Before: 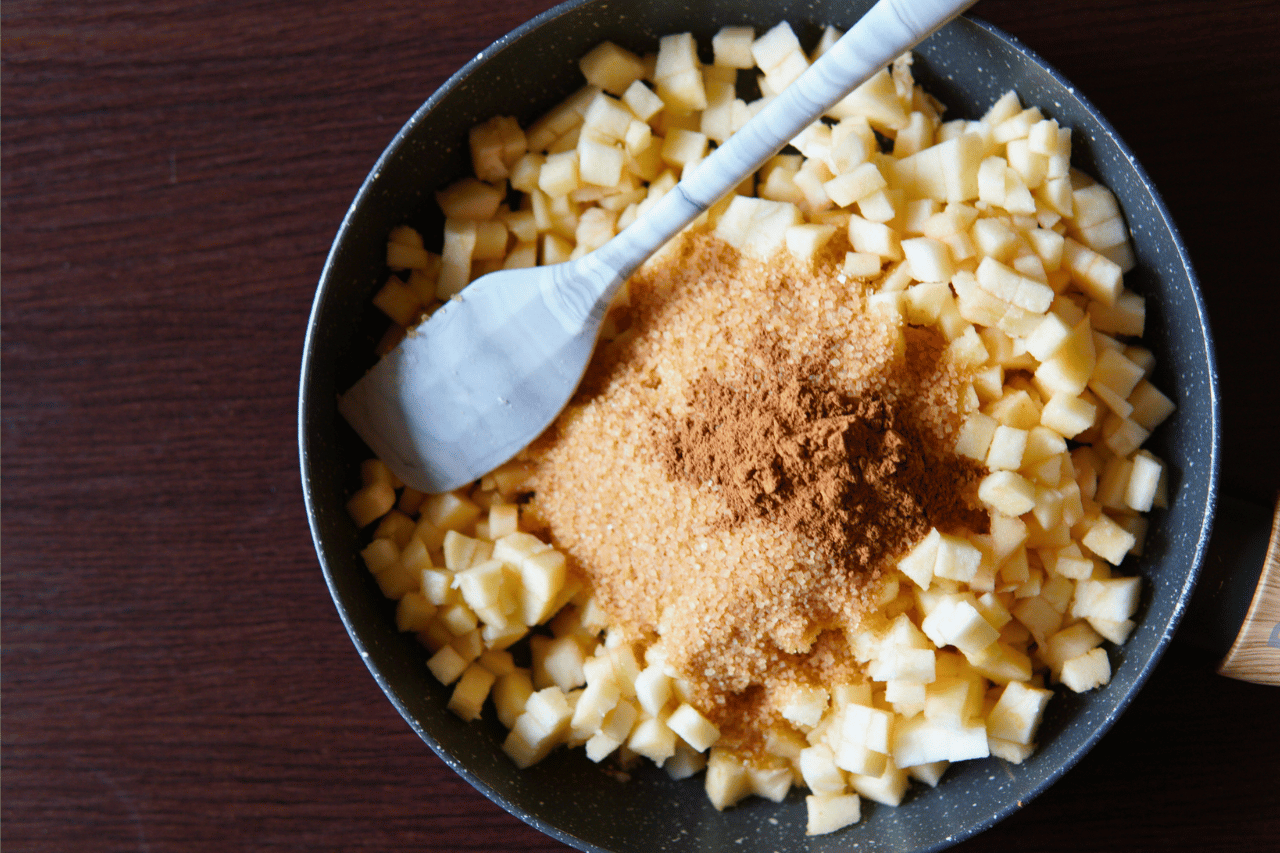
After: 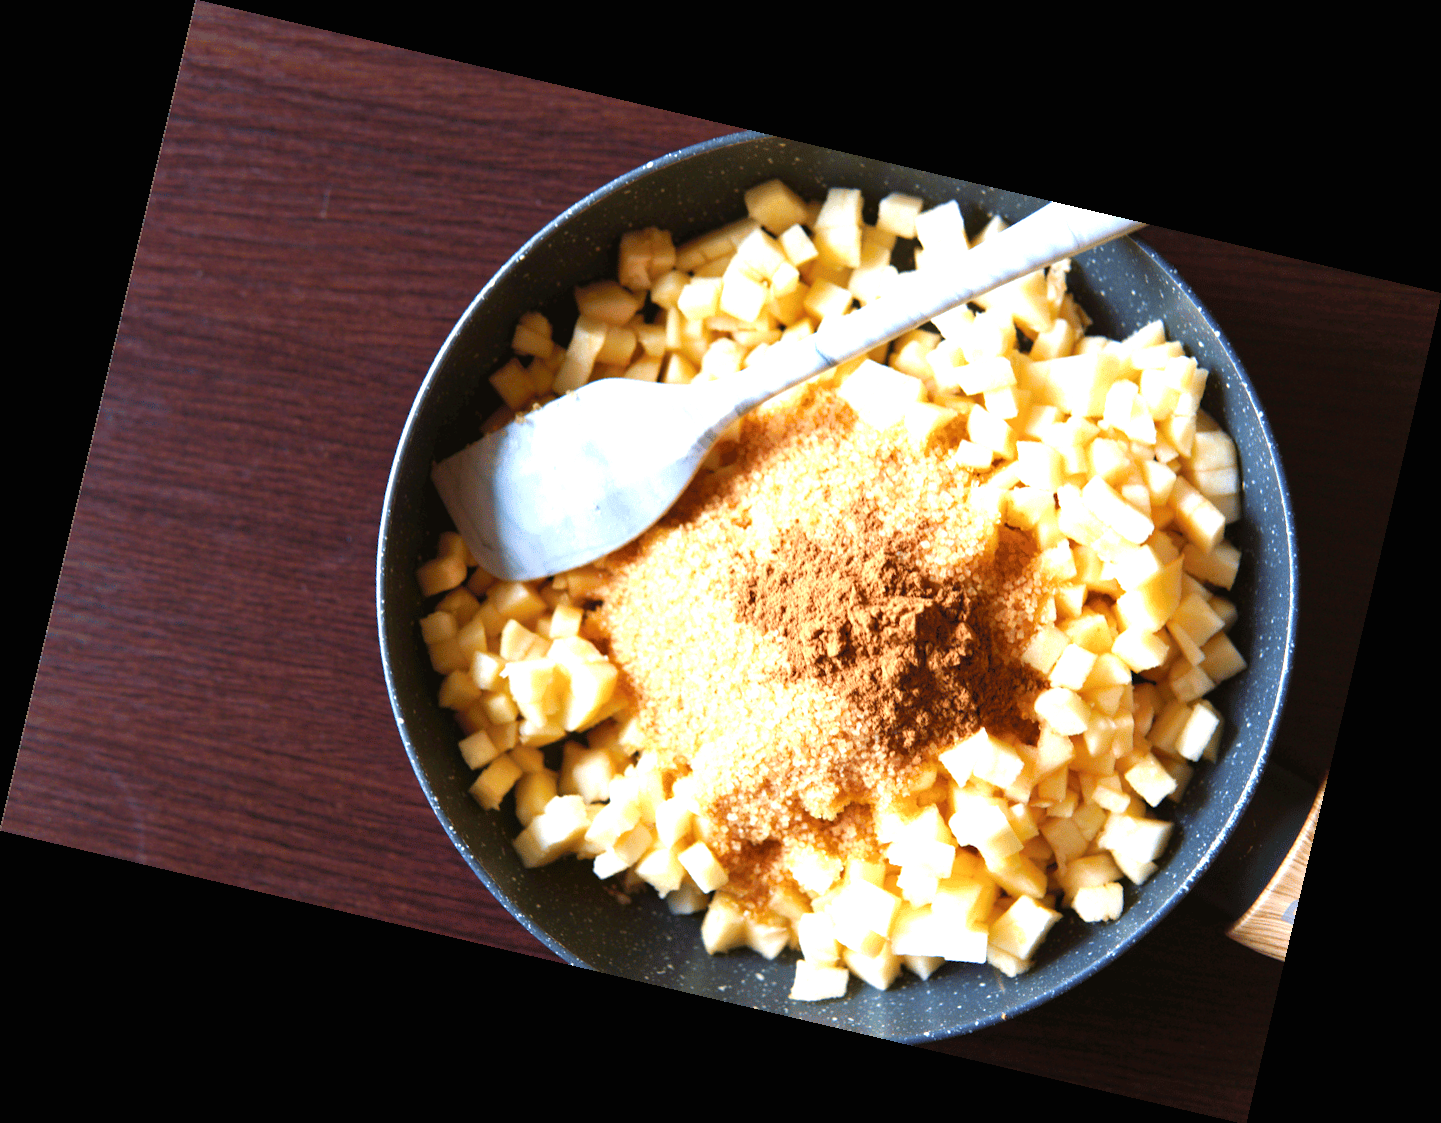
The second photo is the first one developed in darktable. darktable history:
exposure: black level correction 0, exposure 1.1 EV, compensate highlight preservation false
rotate and perspective: rotation 13.27°, automatic cropping off
velvia: on, module defaults
